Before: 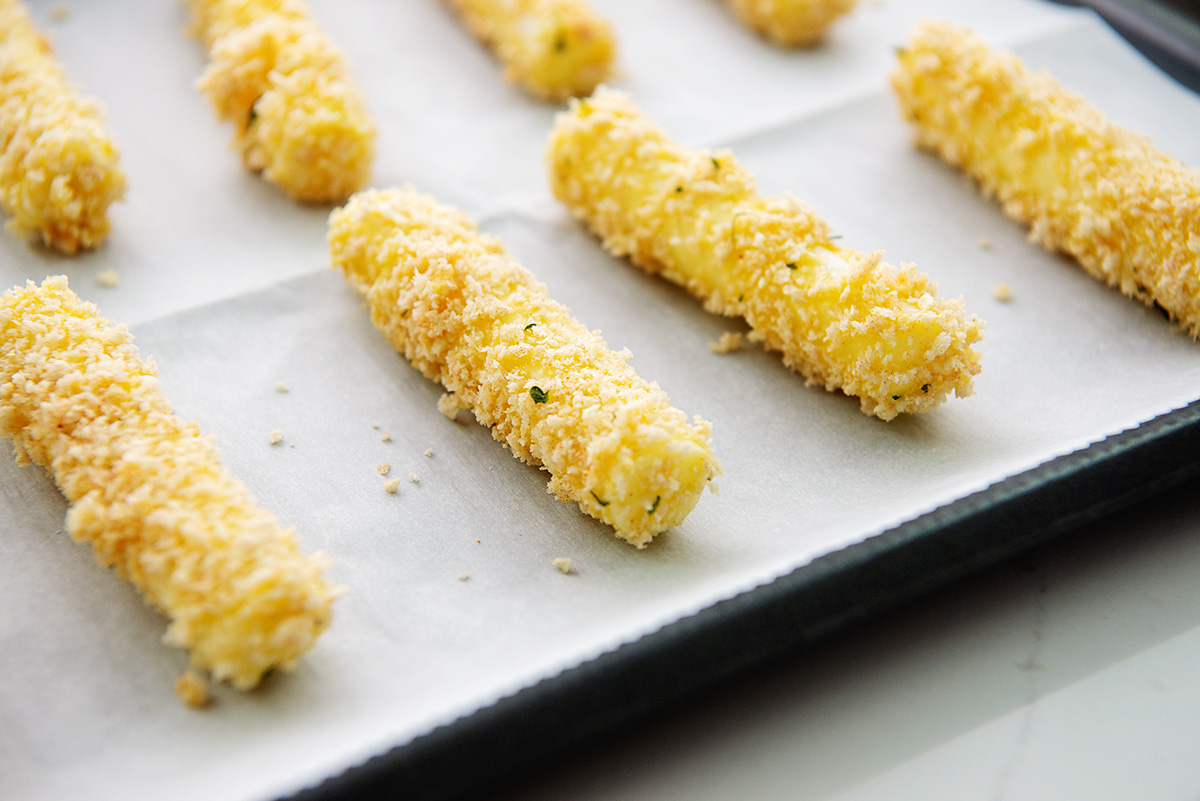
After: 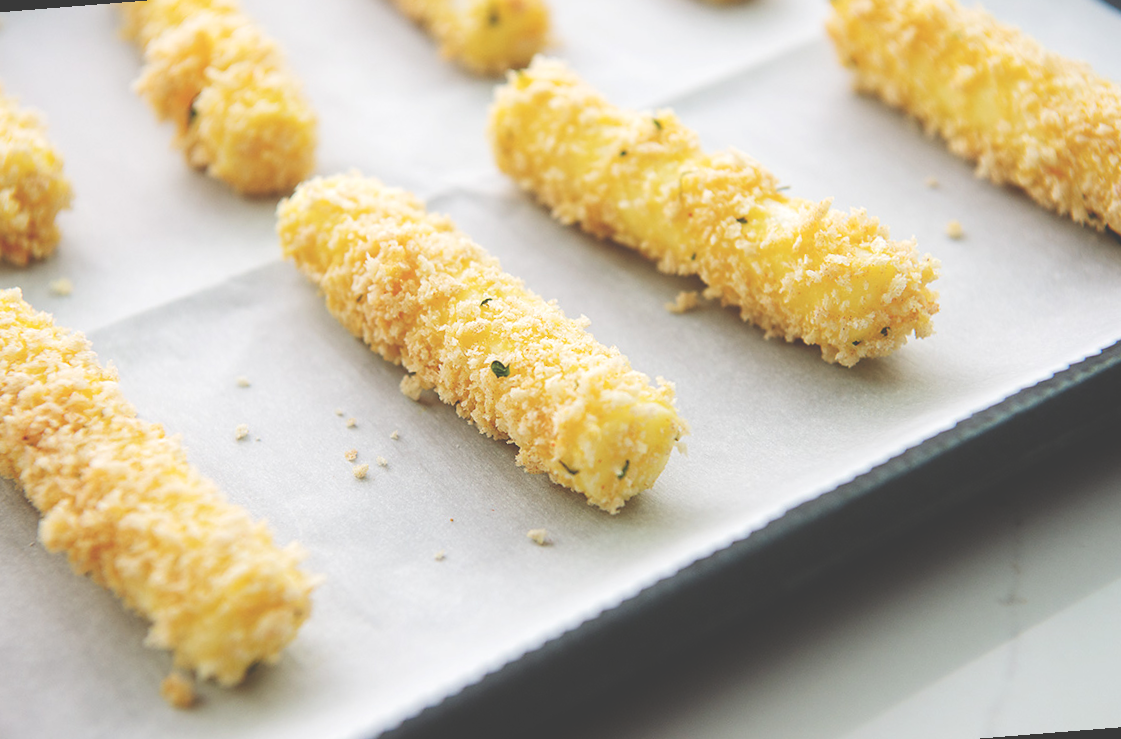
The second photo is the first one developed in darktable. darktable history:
exposure: black level correction -0.041, exposure 0.064 EV, compensate highlight preservation false
rotate and perspective: rotation -4.57°, crop left 0.054, crop right 0.944, crop top 0.087, crop bottom 0.914
